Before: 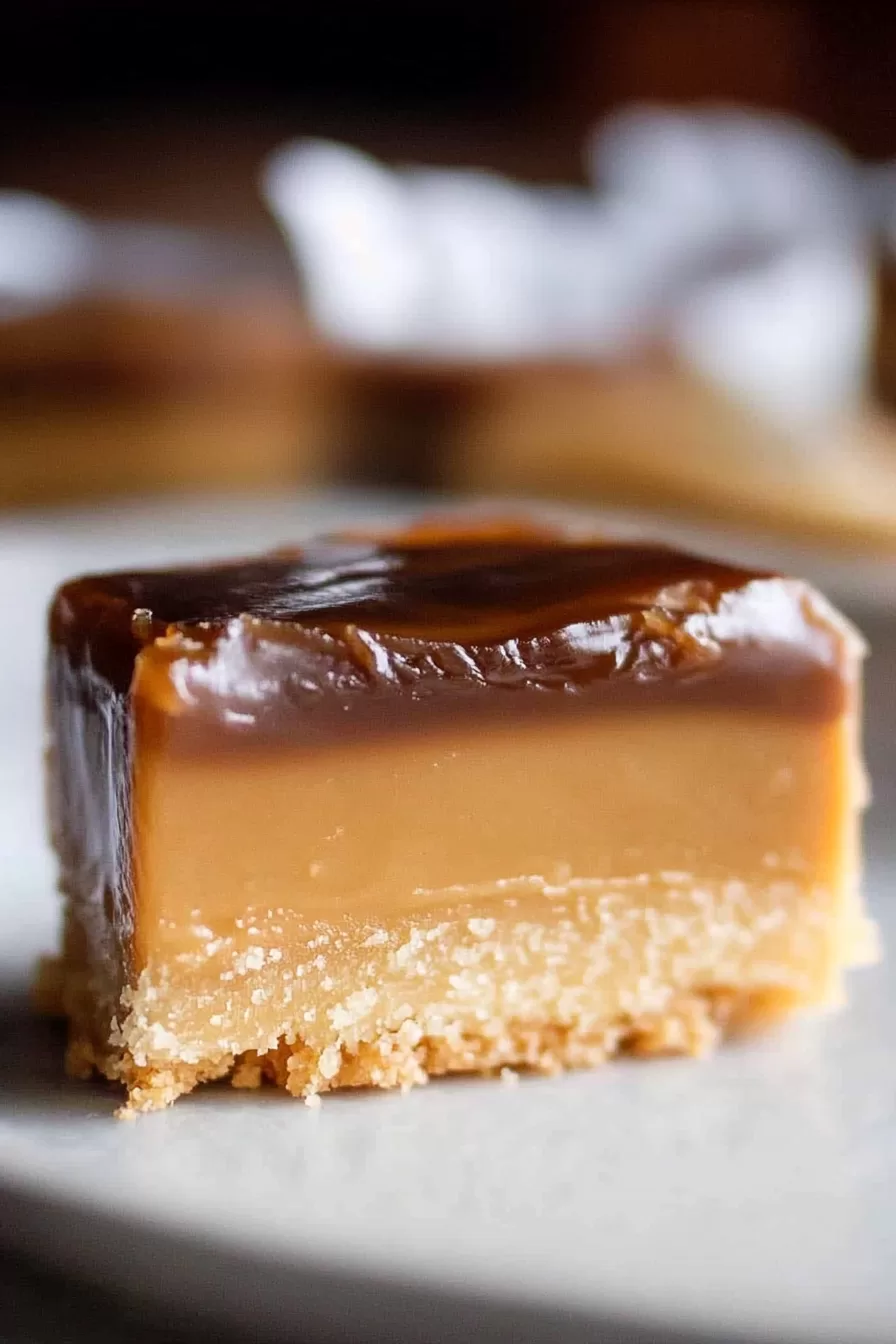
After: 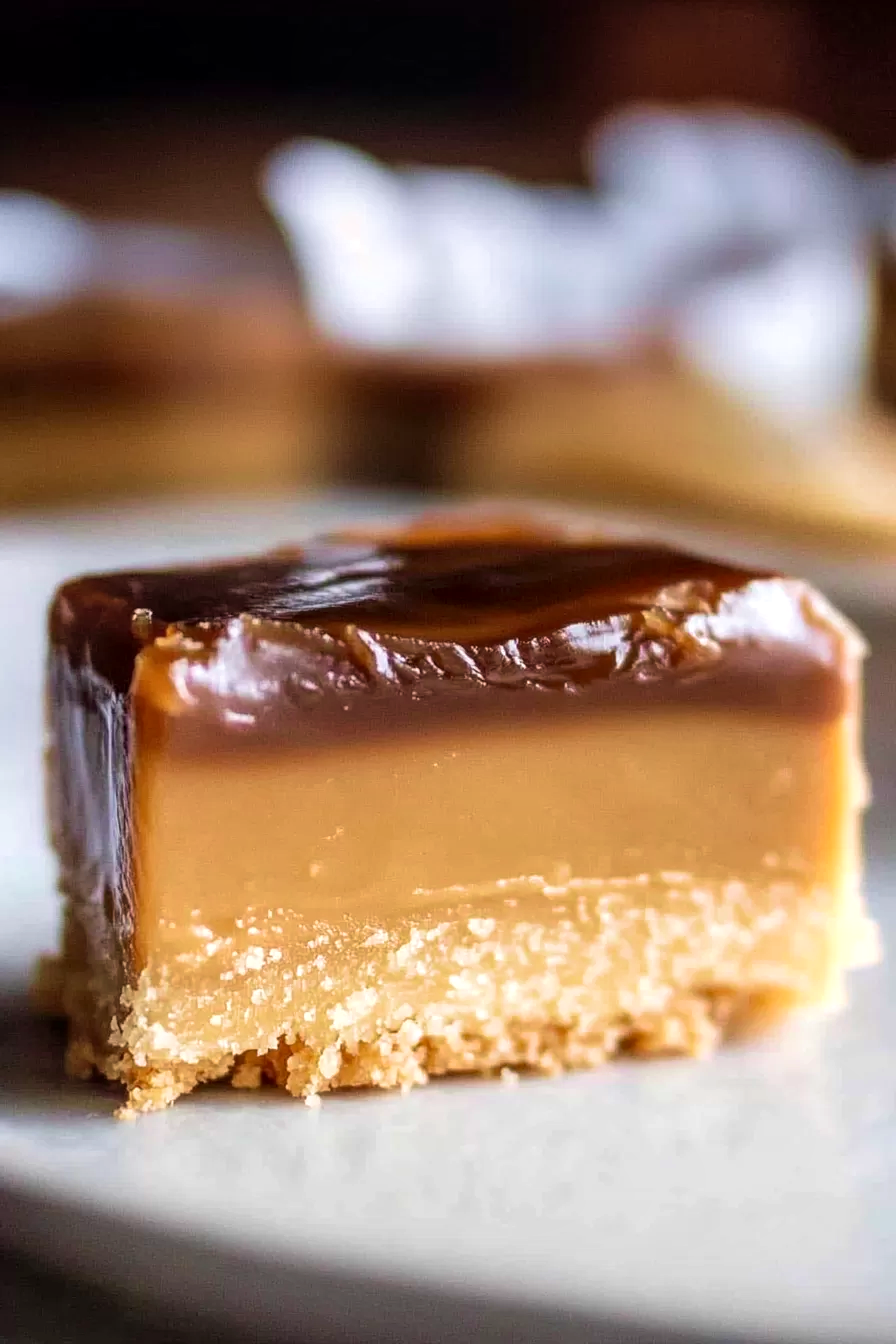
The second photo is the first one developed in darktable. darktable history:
velvia: strength 39.63%
exposure: exposure 0.127 EV, compensate highlight preservation false
local contrast: on, module defaults
